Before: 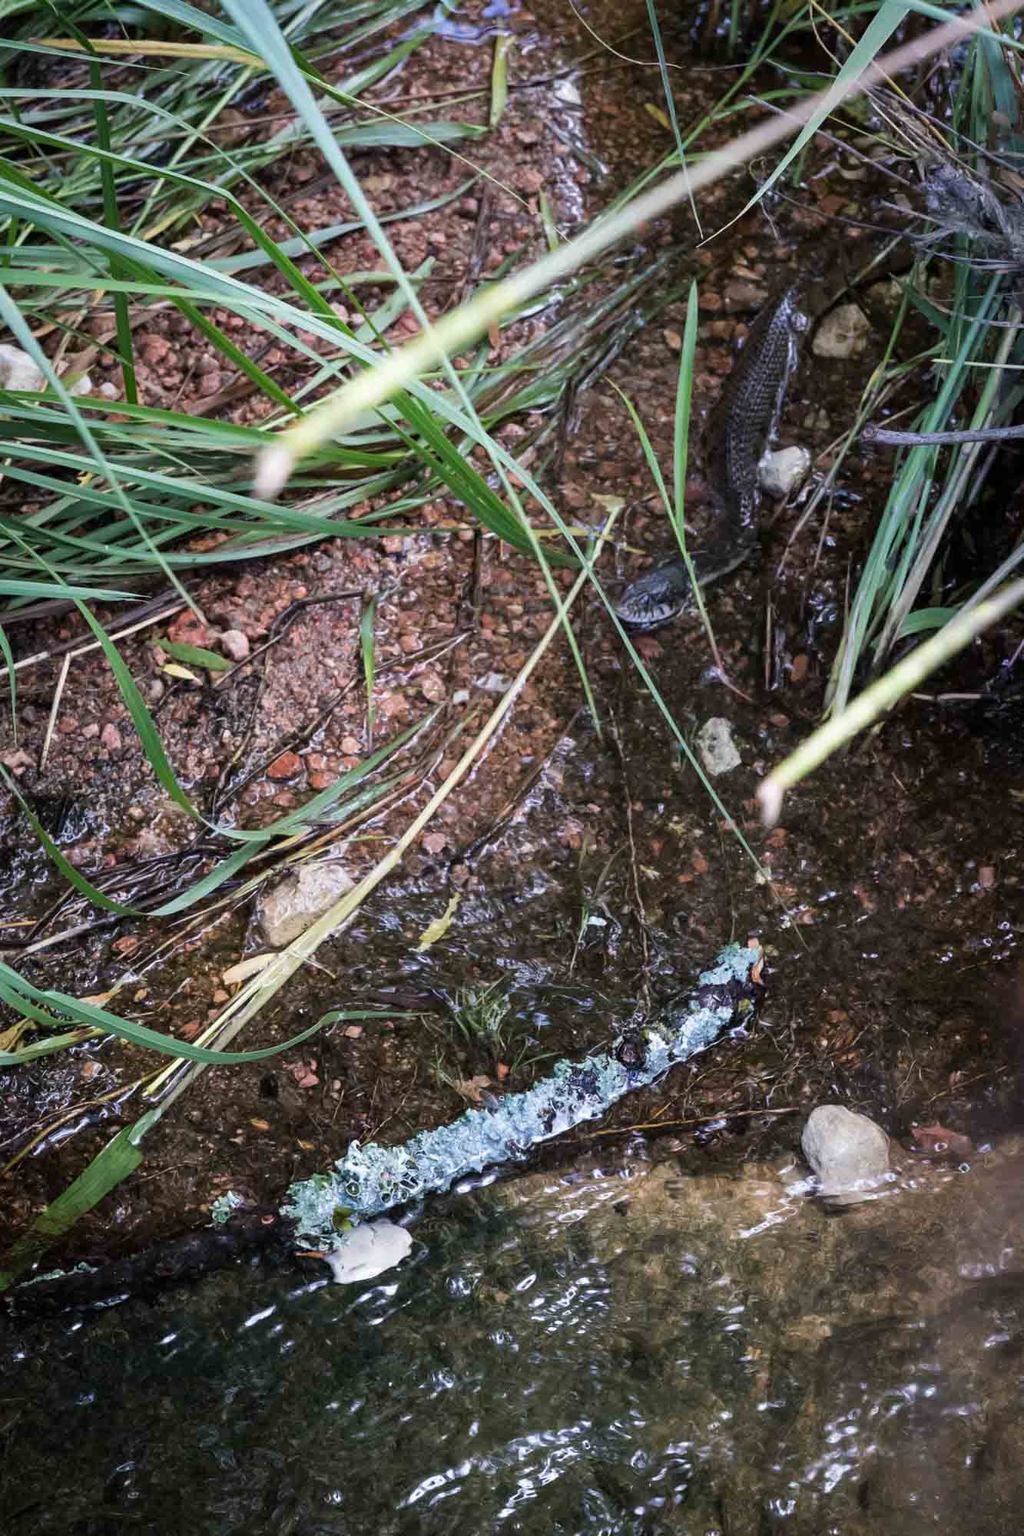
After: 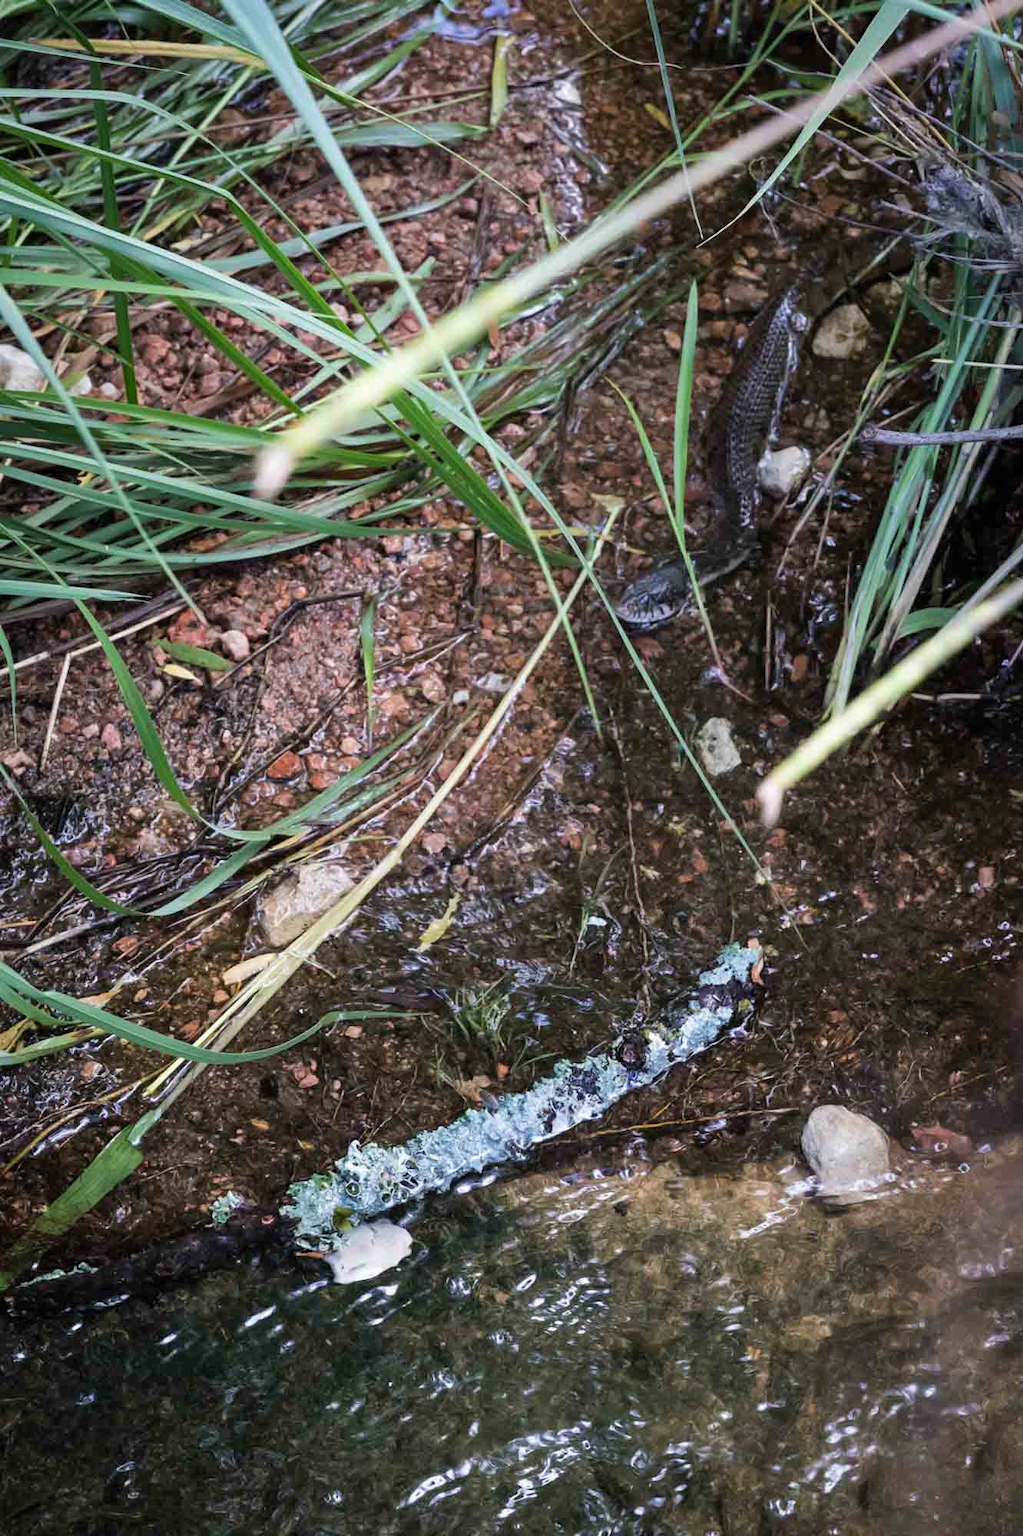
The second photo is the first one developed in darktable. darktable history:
shadows and highlights: shadows 31.93, highlights -31.39, soften with gaussian
